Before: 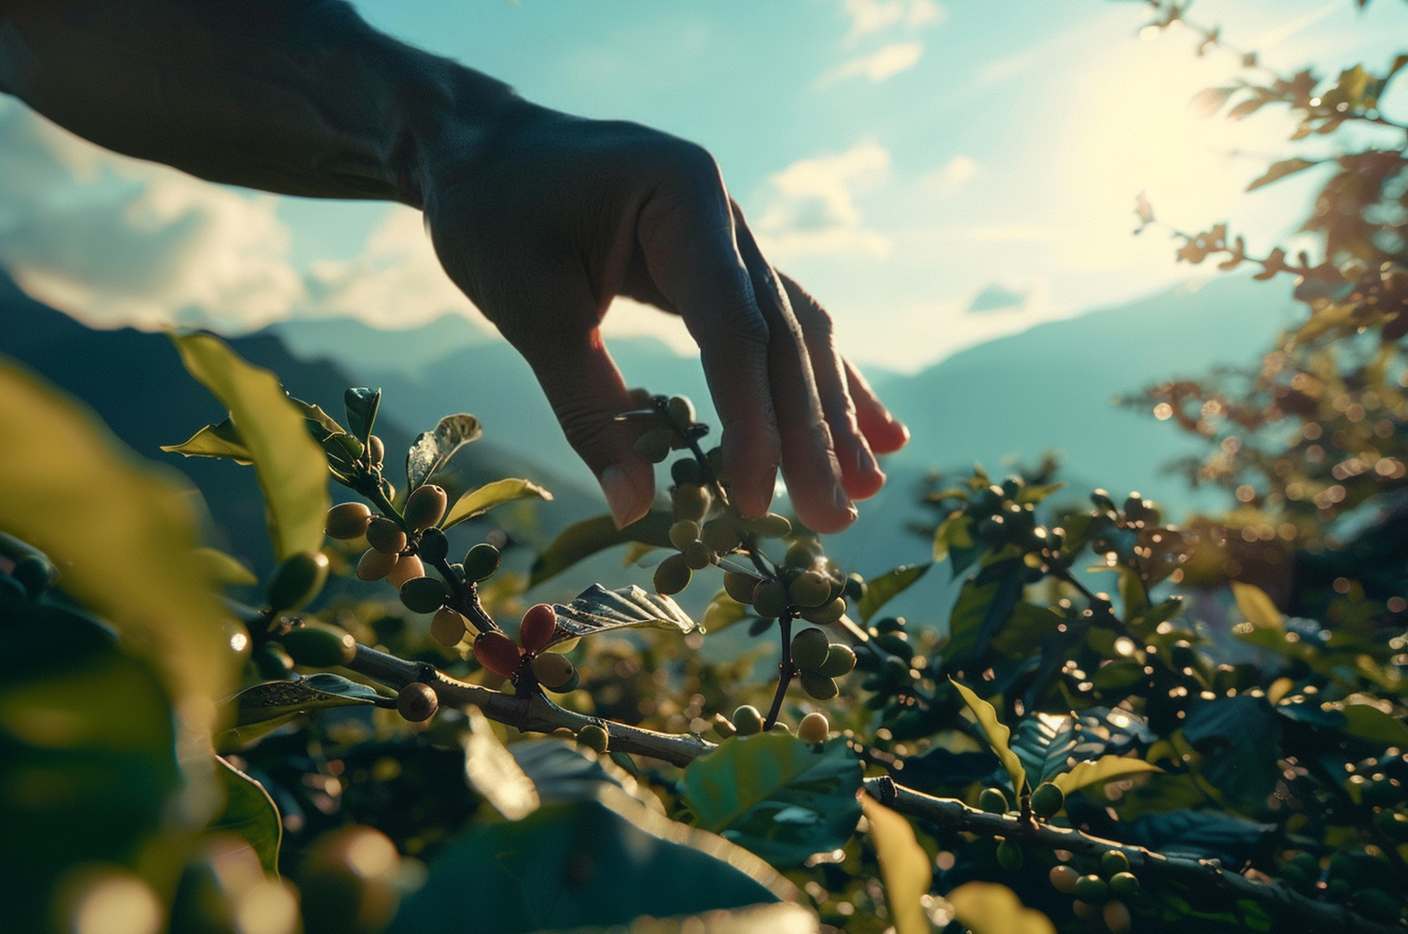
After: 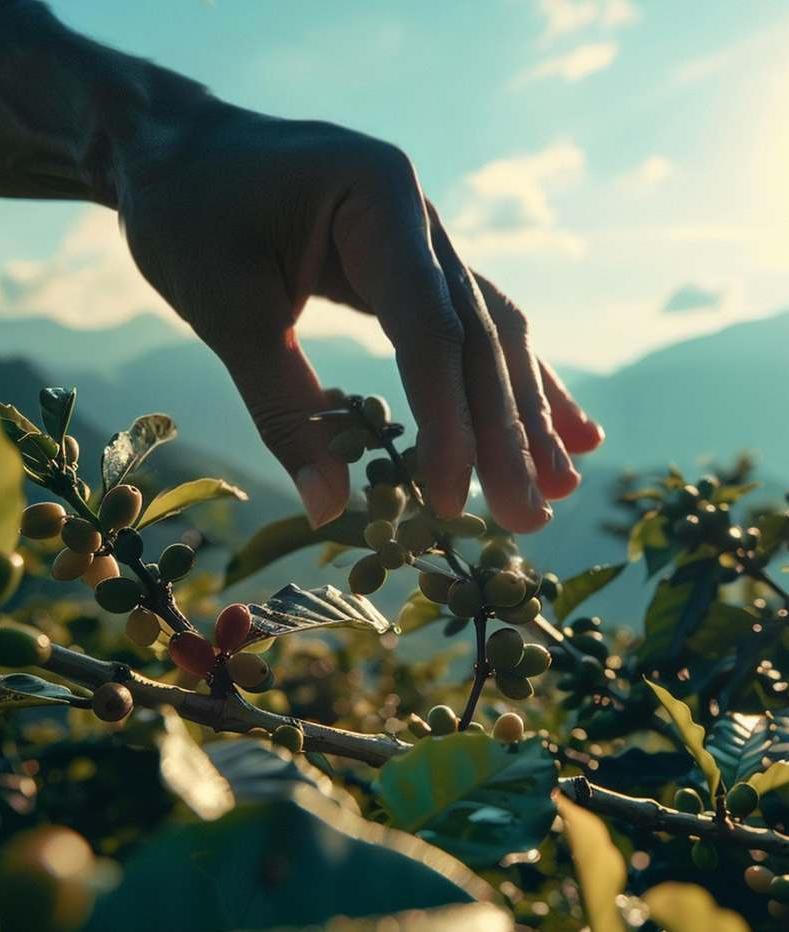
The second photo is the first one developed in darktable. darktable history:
crop: left 21.674%, right 22.086%
tone equalizer: on, module defaults
